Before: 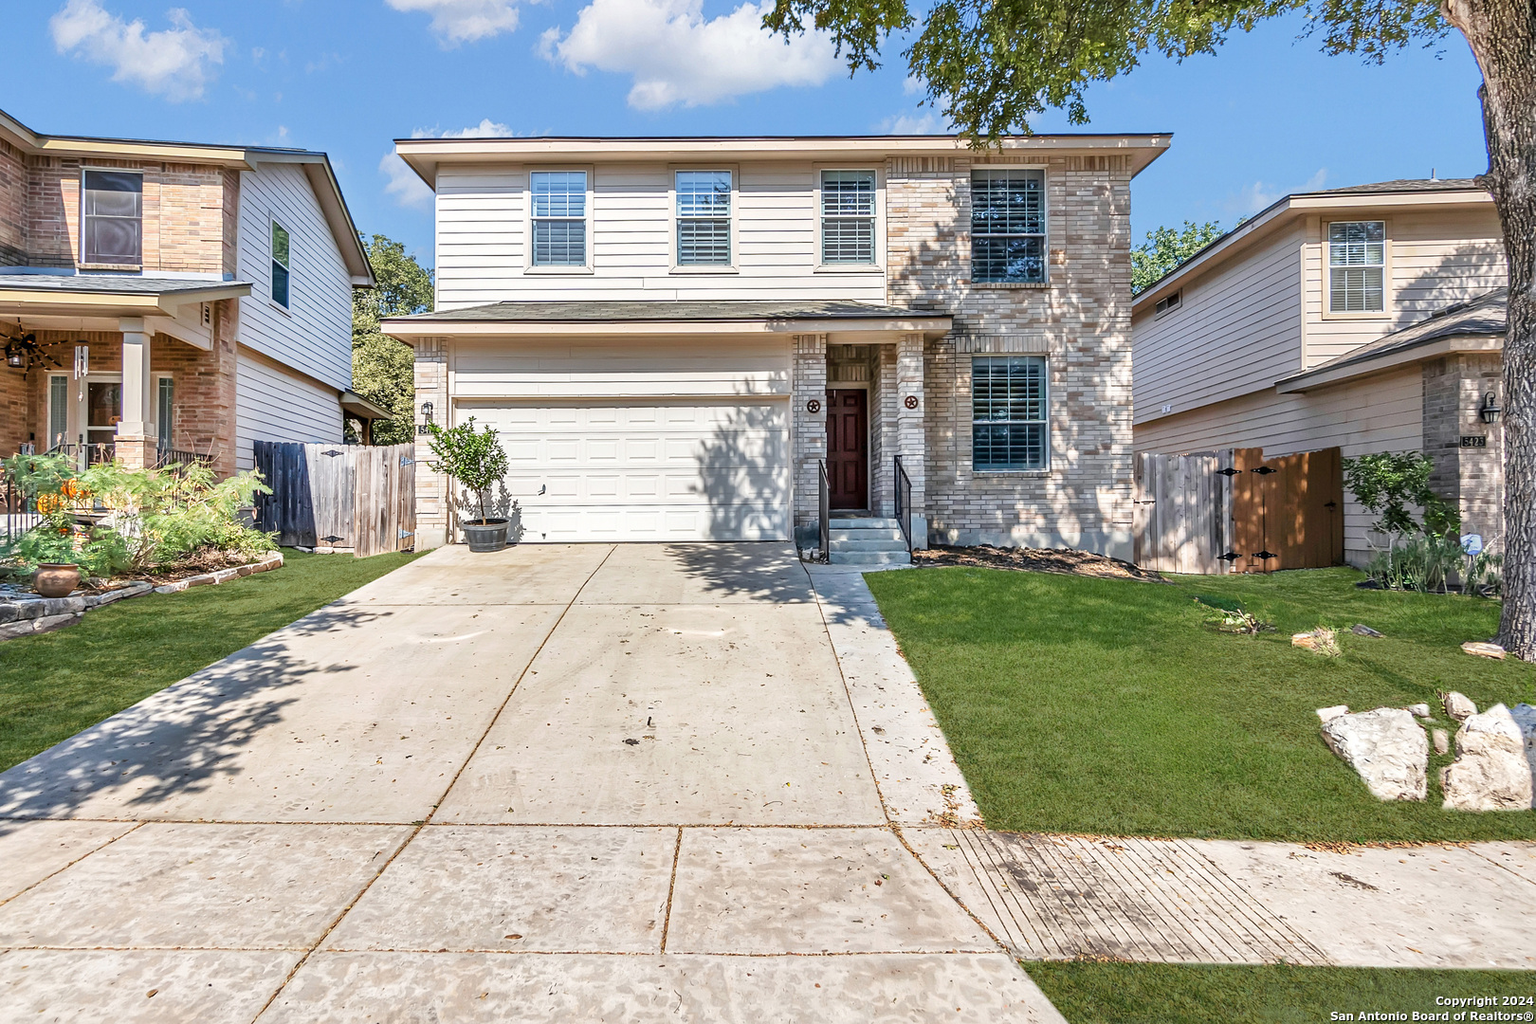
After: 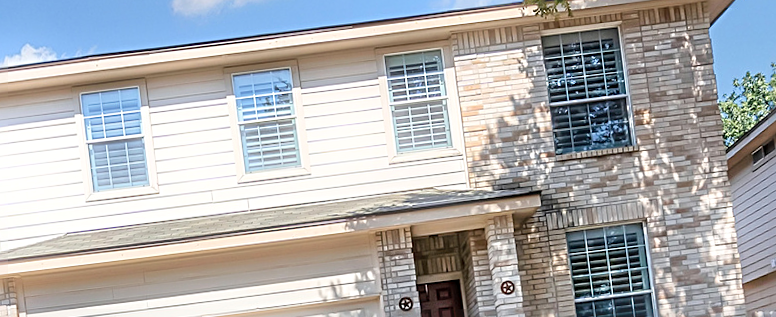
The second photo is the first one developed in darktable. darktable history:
sharpen: radius 3.119
crop: left 28.64%, top 16.832%, right 26.637%, bottom 58.055%
rotate and perspective: rotation -6.83°, automatic cropping off
bloom: size 5%, threshold 95%, strength 15%
